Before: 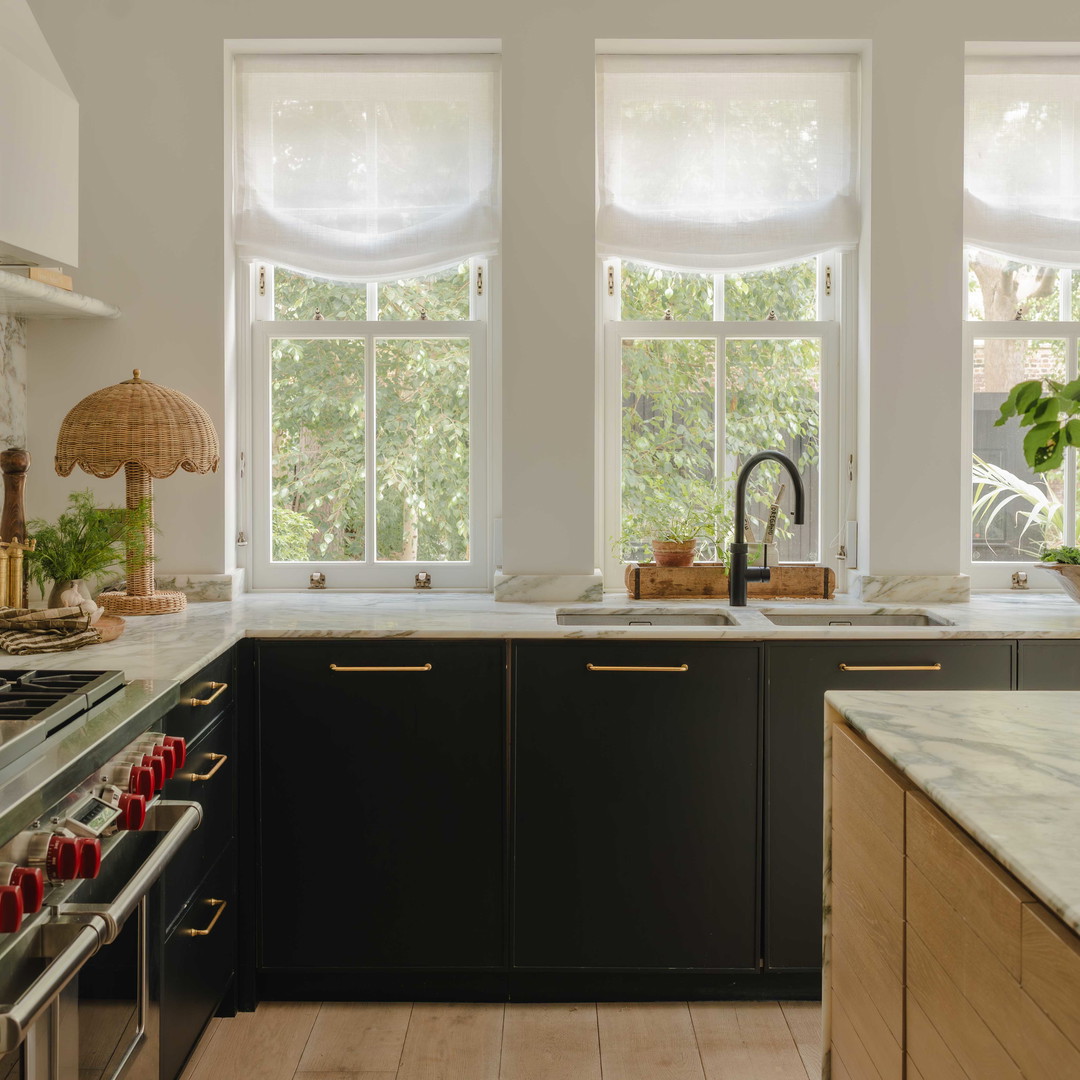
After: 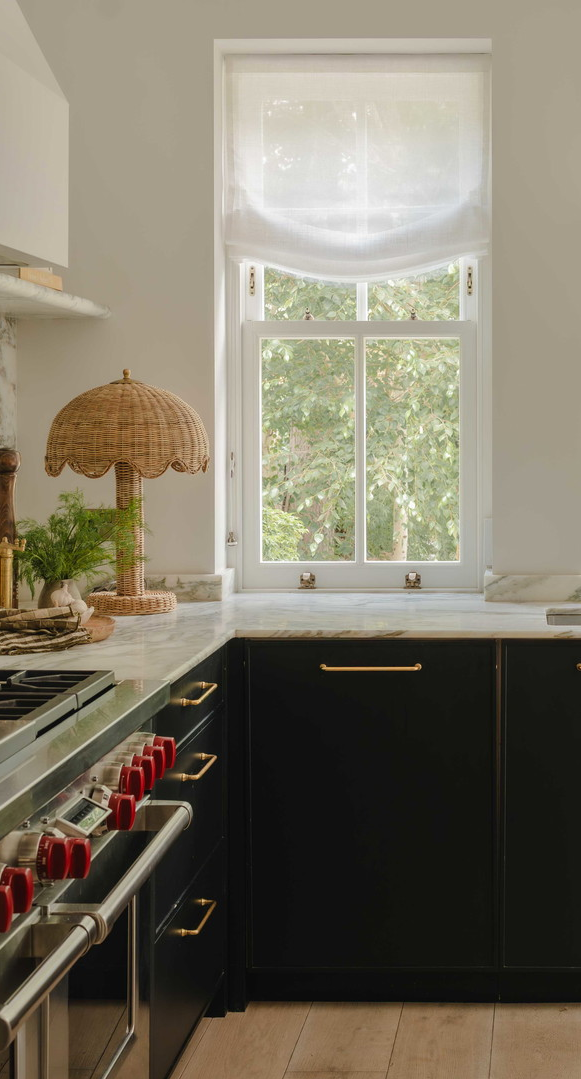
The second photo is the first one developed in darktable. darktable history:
crop: left 0.95%, right 45.186%, bottom 0.082%
